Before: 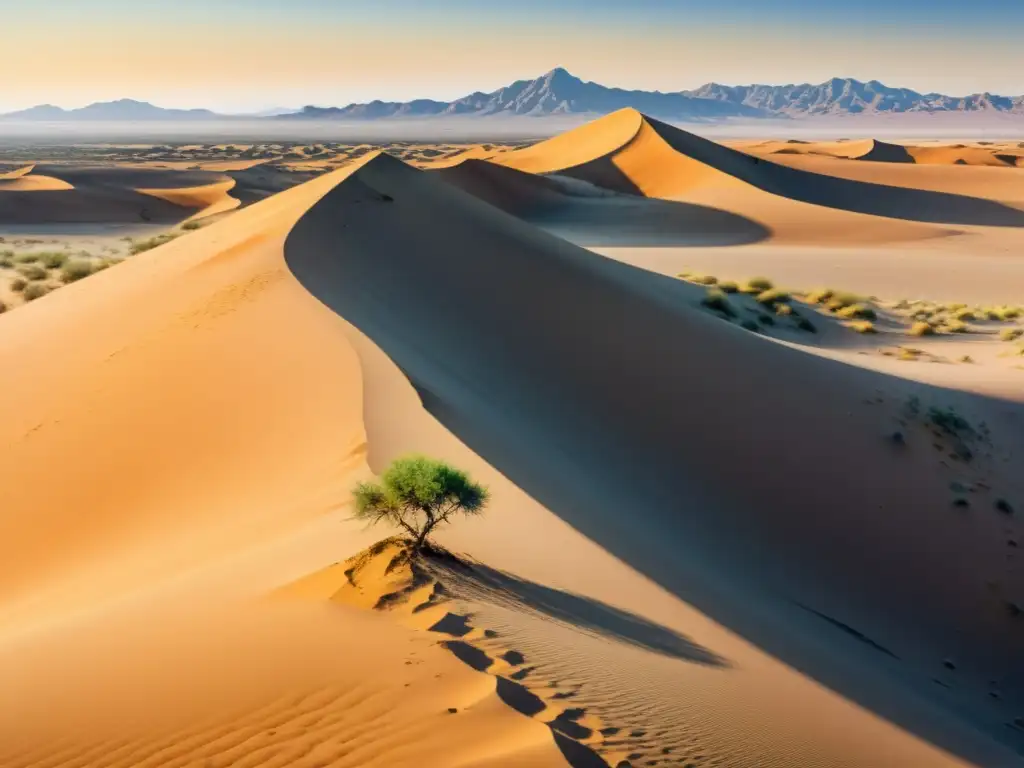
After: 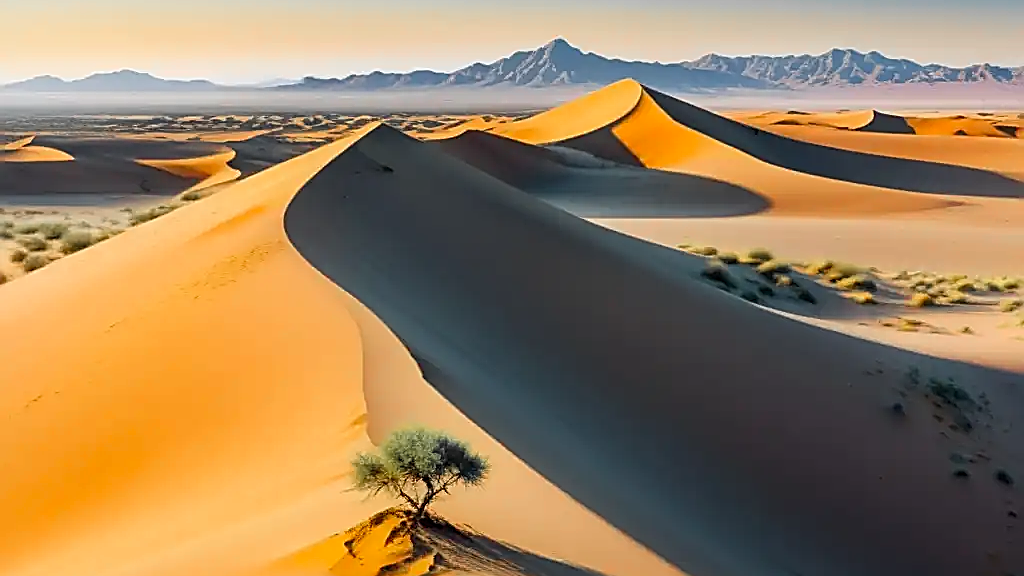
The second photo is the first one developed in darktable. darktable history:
sharpen: radius 1.685, amount 1.294
color balance: output saturation 110%
crop: top 3.857%, bottom 21.132%
color zones: curves: ch1 [(0, 0.679) (0.143, 0.647) (0.286, 0.261) (0.378, -0.011) (0.571, 0.396) (0.714, 0.399) (0.857, 0.406) (1, 0.679)]
